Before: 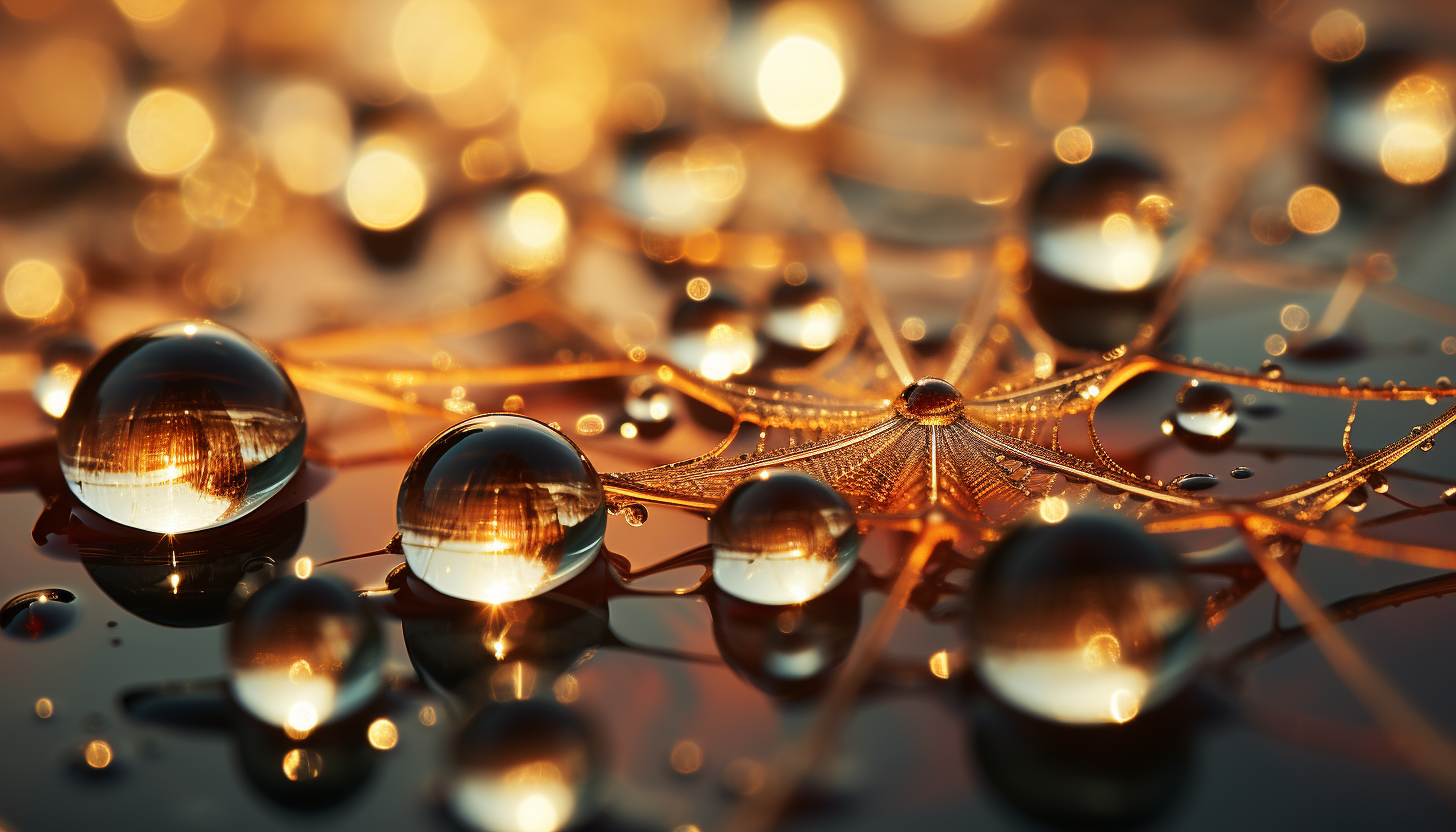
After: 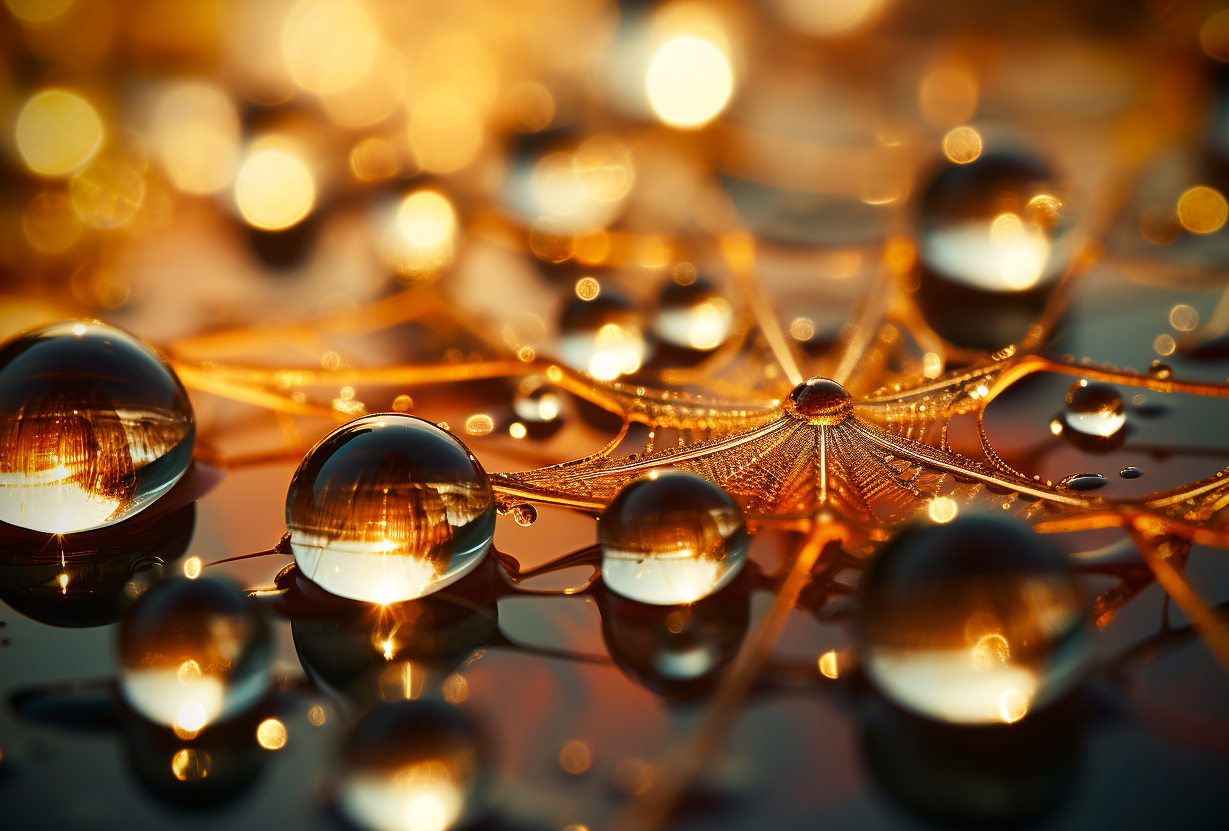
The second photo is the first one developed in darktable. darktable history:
color balance rgb: linear chroma grading › shadows 31.753%, linear chroma grading › global chroma -2.395%, linear chroma grading › mid-tones 4.271%, perceptual saturation grading › global saturation 0.343%, global vibrance 15.789%, saturation formula JzAzBz (2021)
crop: left 7.677%, right 7.851%
vignetting: brightness -0.993, saturation 0.491
shadows and highlights: shadows -1.18, highlights 39.28
